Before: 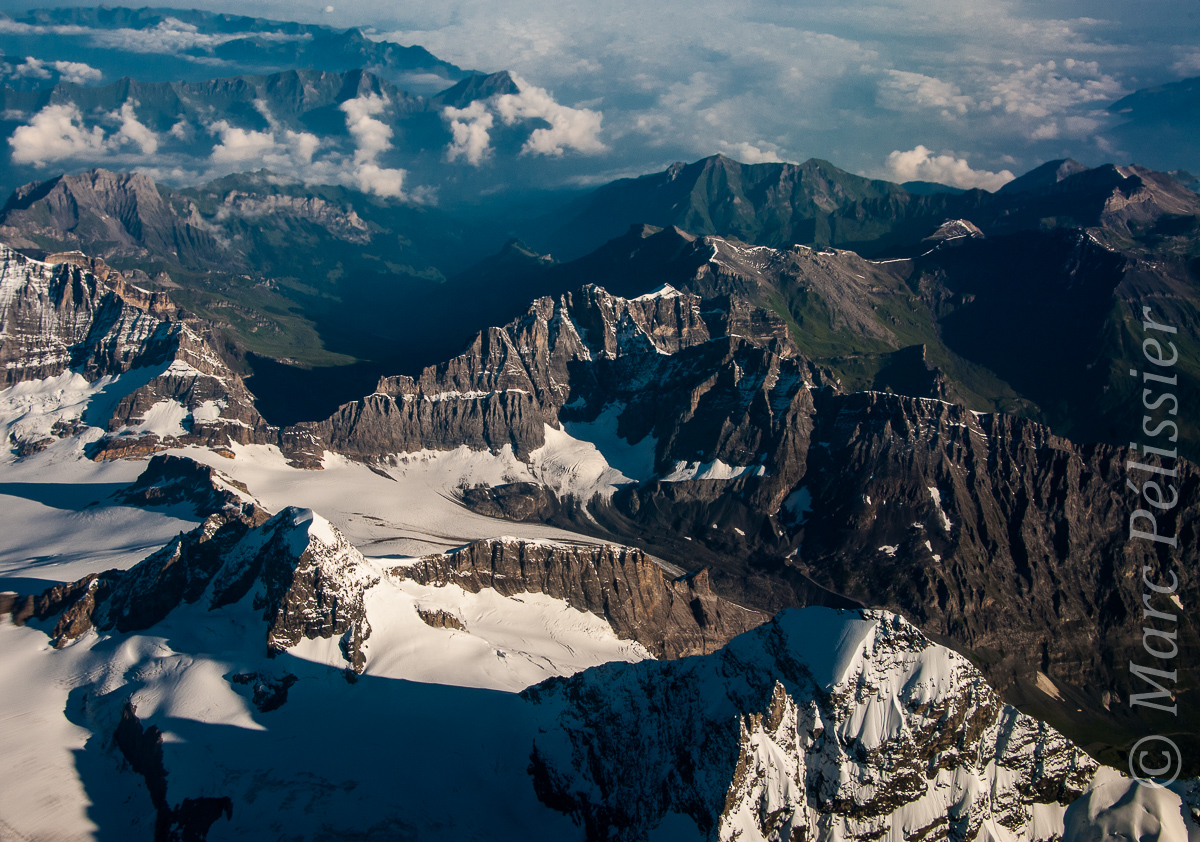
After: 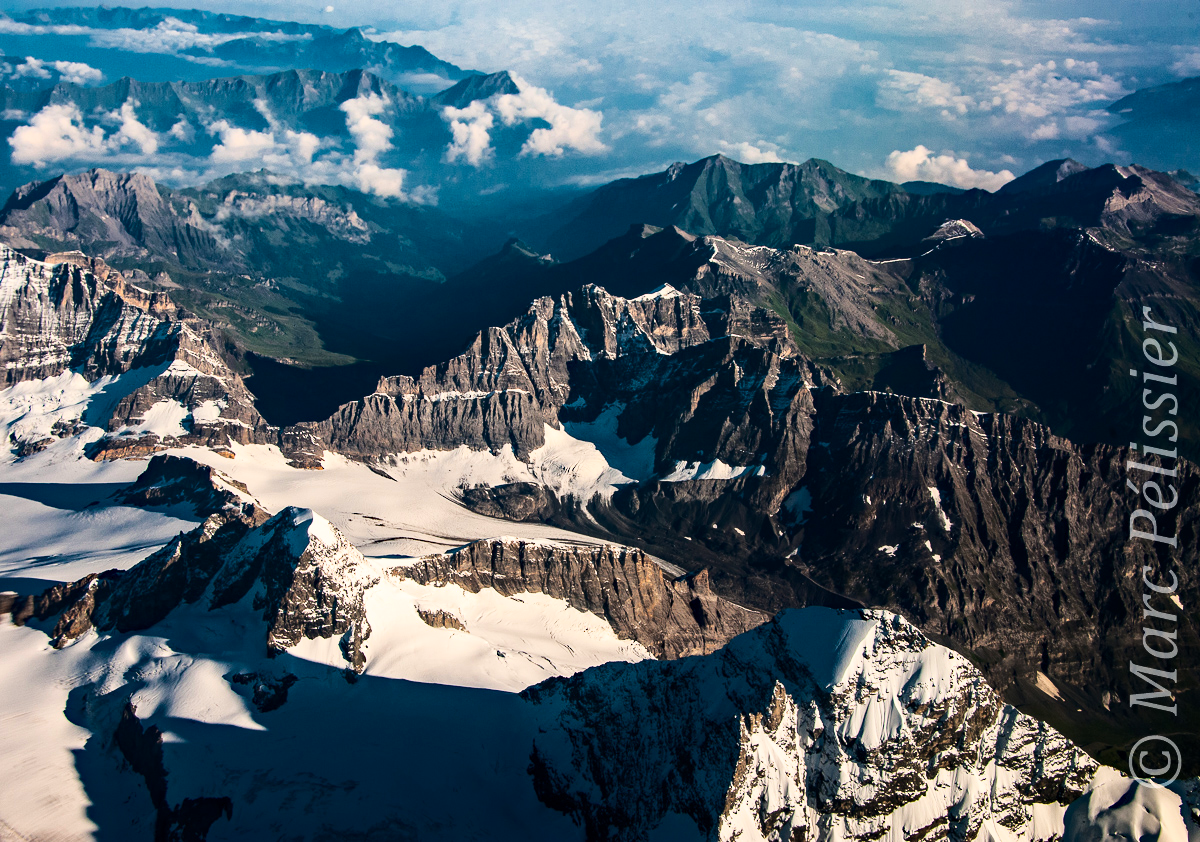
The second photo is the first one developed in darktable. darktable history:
haze removal: strength 0.29, distance 0.25, compatibility mode true, adaptive false
base curve: curves: ch0 [(0, 0) (0.028, 0.03) (0.121, 0.232) (0.46, 0.748) (0.859, 0.968) (1, 1)]
